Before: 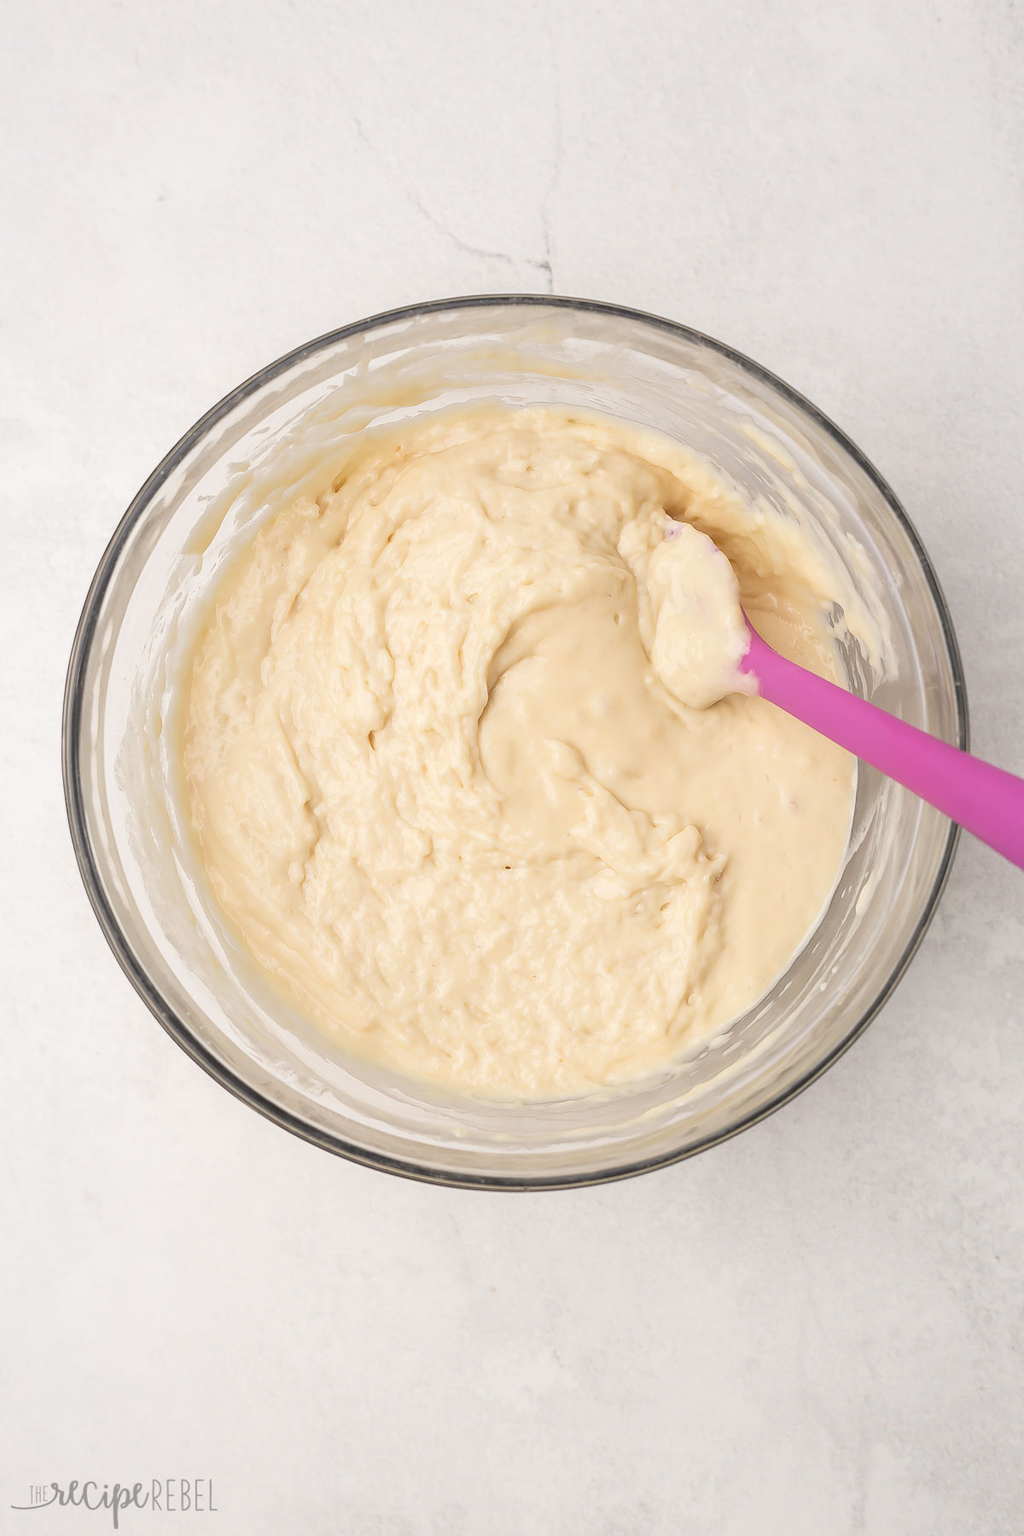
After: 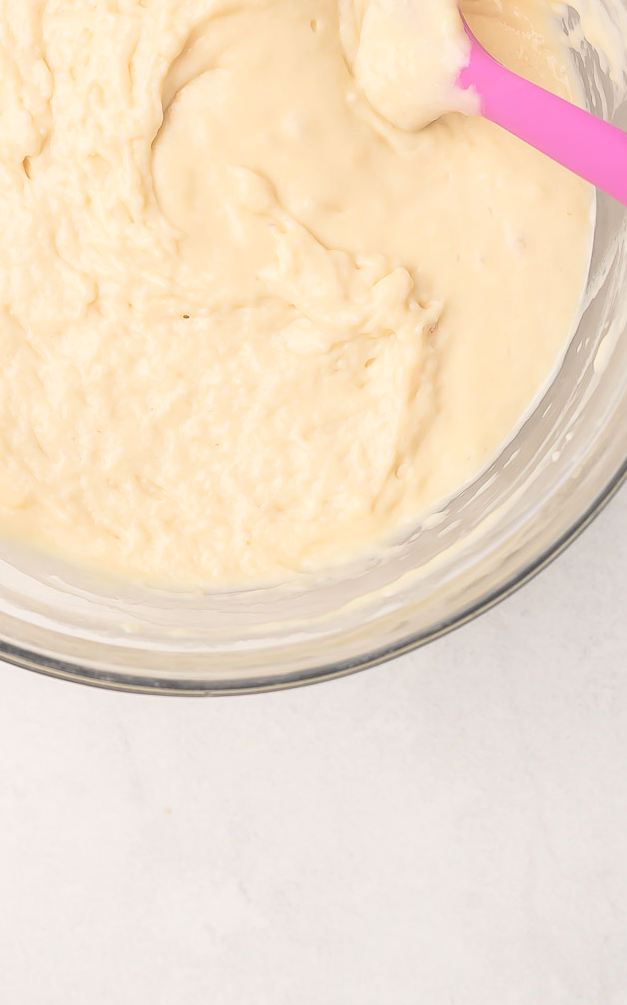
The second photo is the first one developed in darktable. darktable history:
crop: left 34.152%, top 38.89%, right 13.539%, bottom 5.257%
contrast brightness saturation: brightness 0.287
